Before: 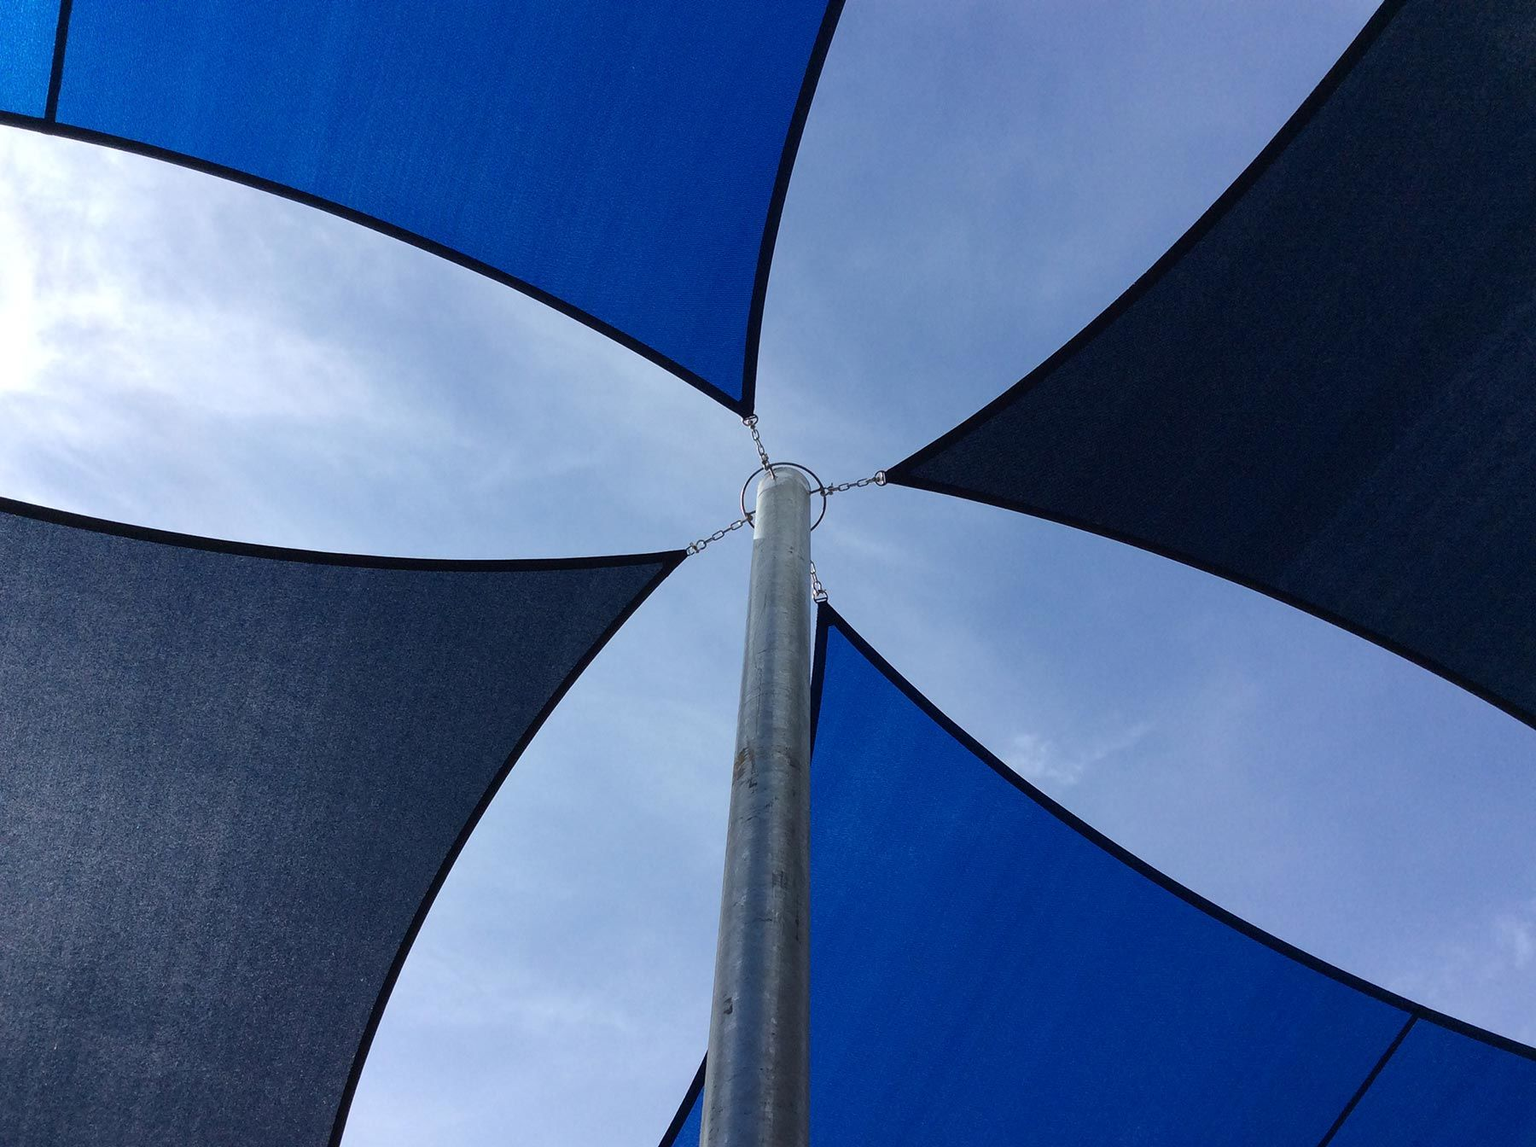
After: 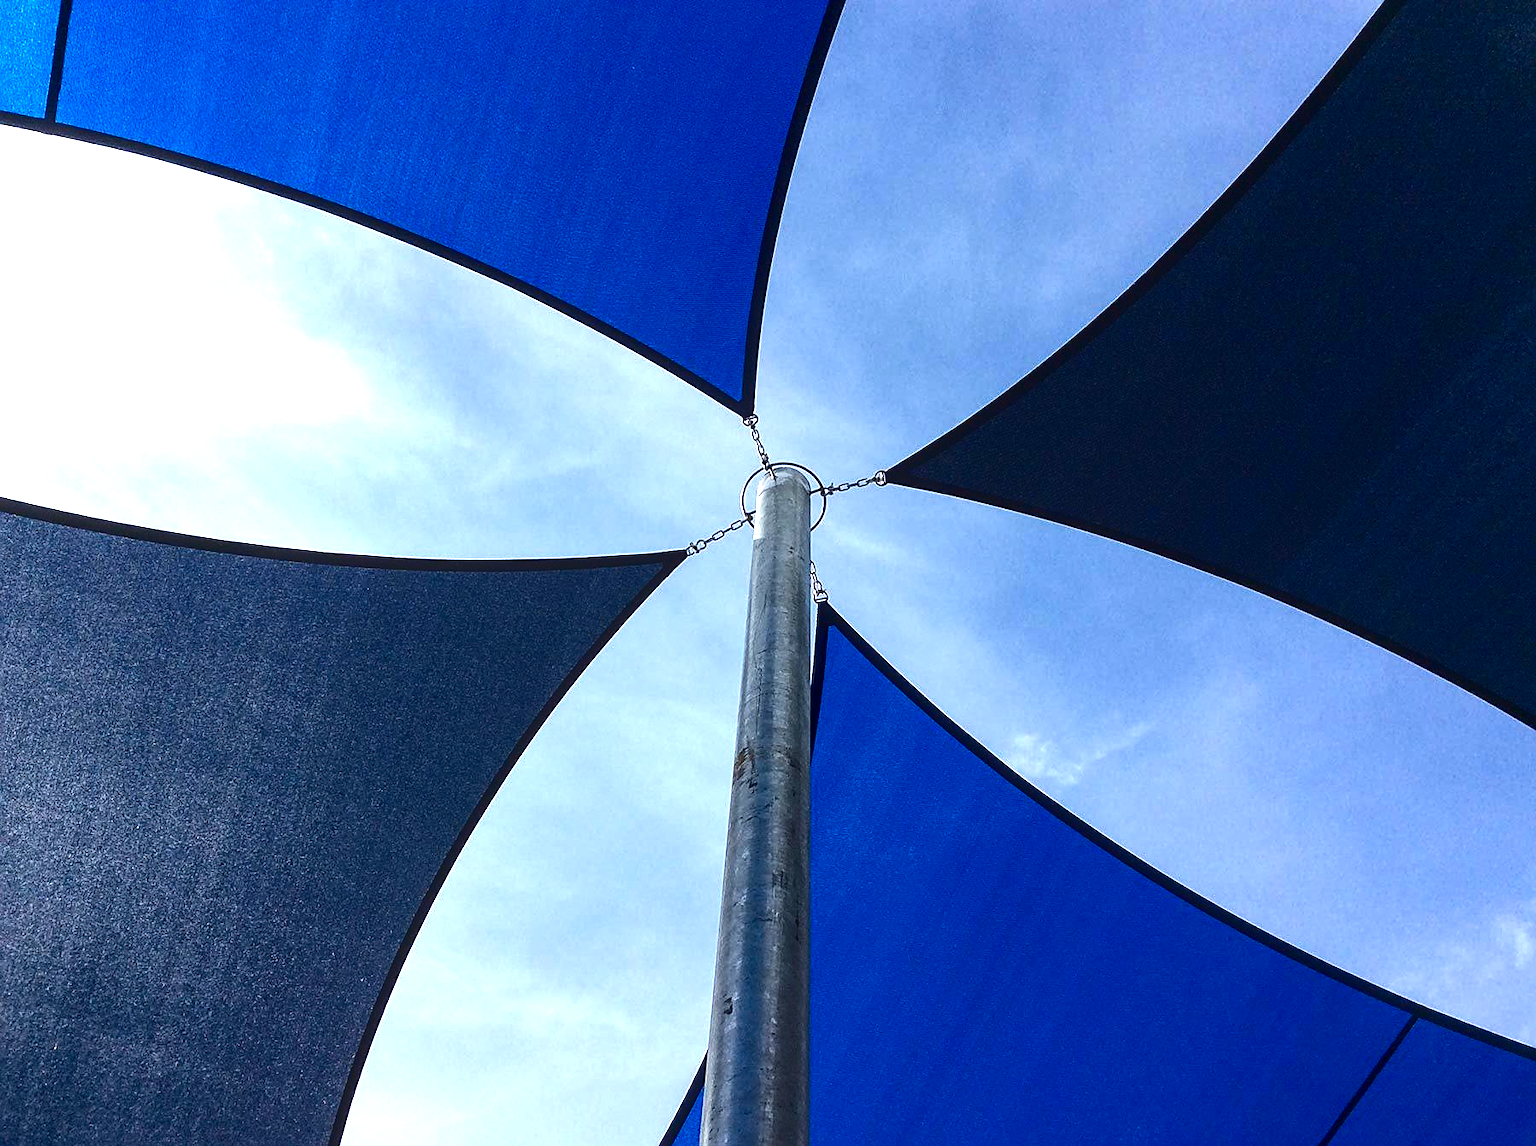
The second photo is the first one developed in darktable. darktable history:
exposure: black level correction 0, exposure 1 EV, compensate highlight preservation false
sharpen: on, module defaults
contrast brightness saturation: contrast 0.13, brightness -0.237, saturation 0.137
local contrast: on, module defaults
